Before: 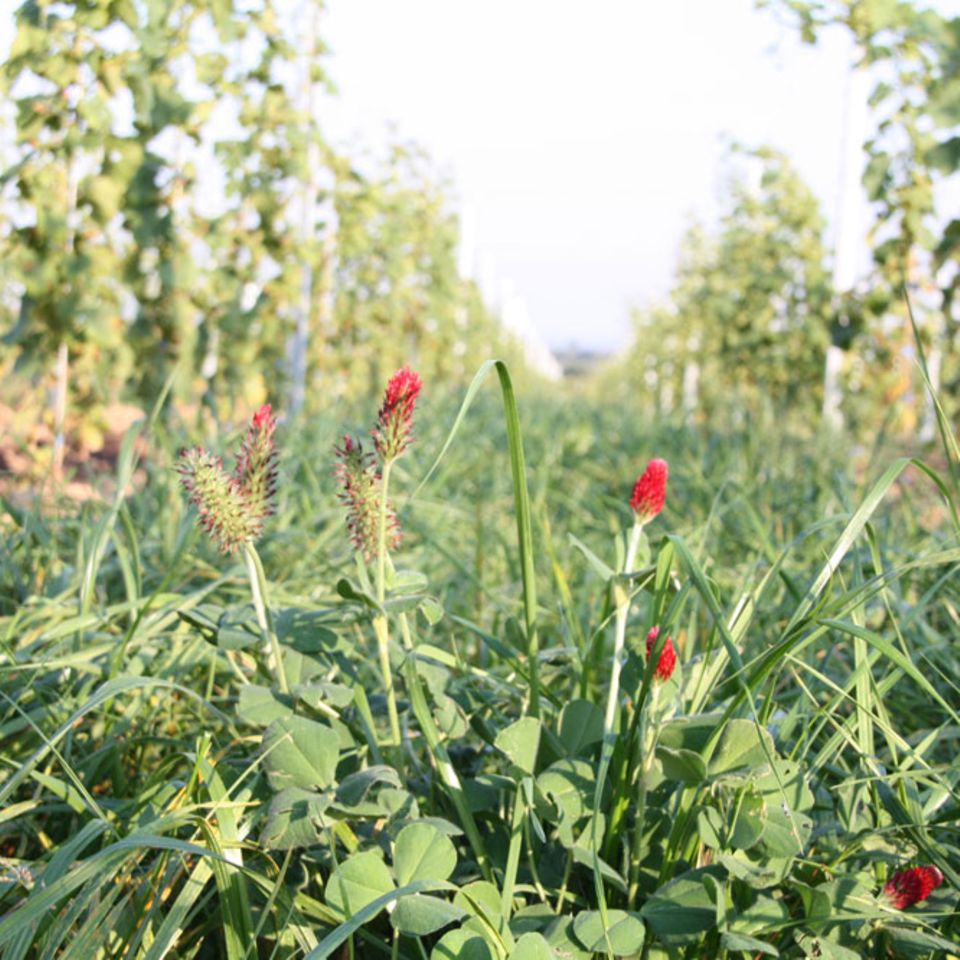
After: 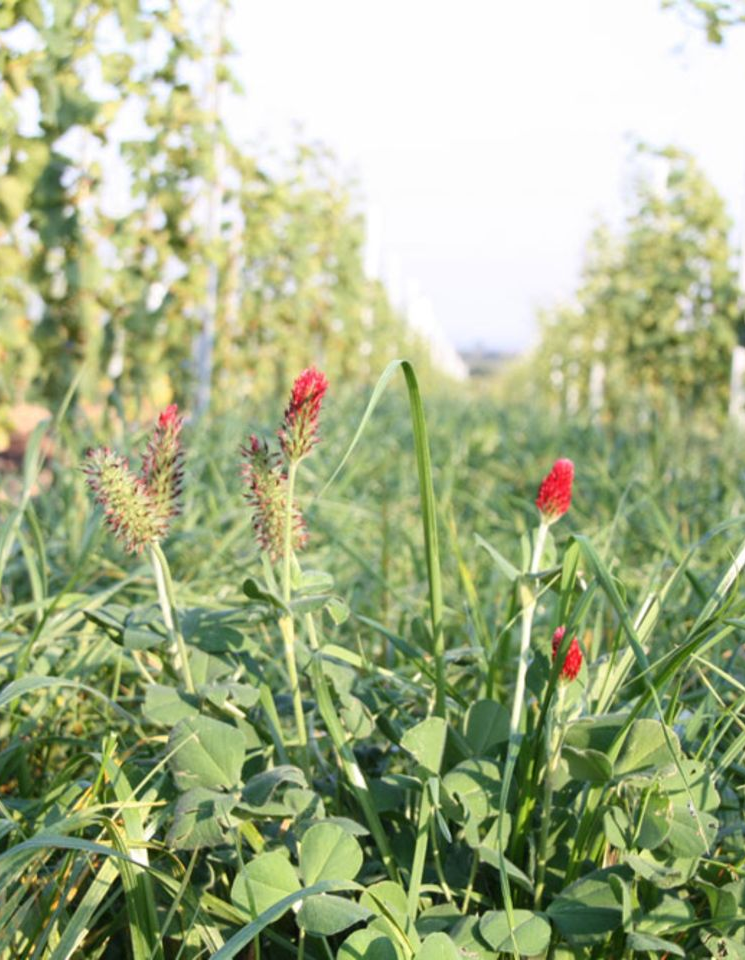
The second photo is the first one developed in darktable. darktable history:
crop: left 9.885%, right 12.476%
